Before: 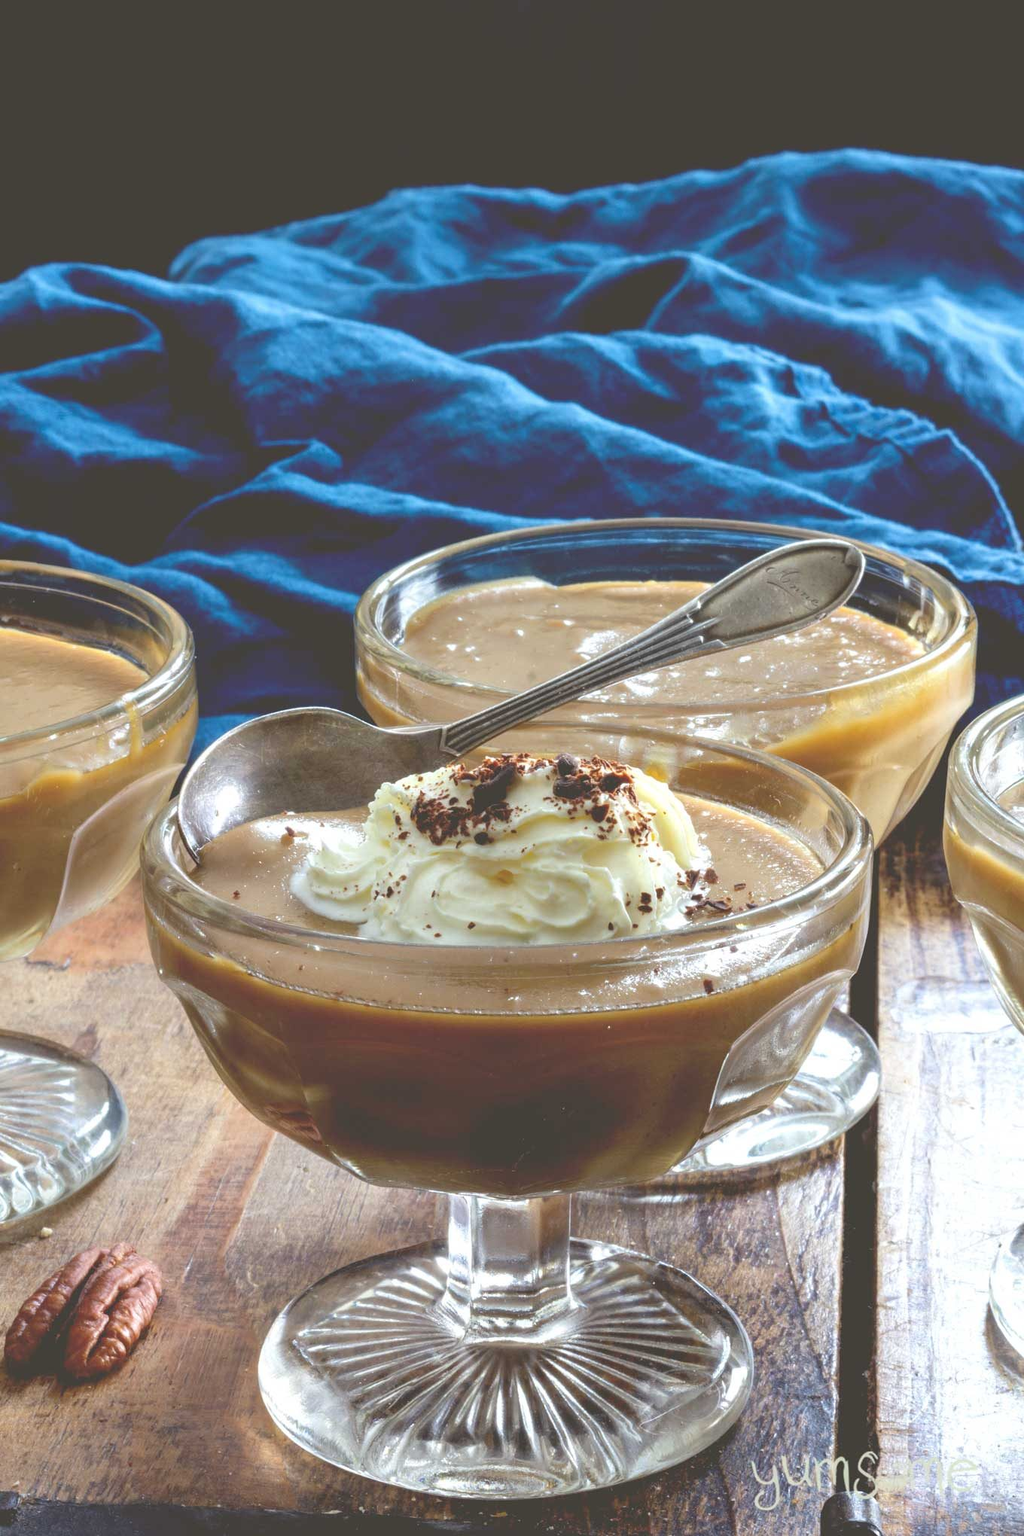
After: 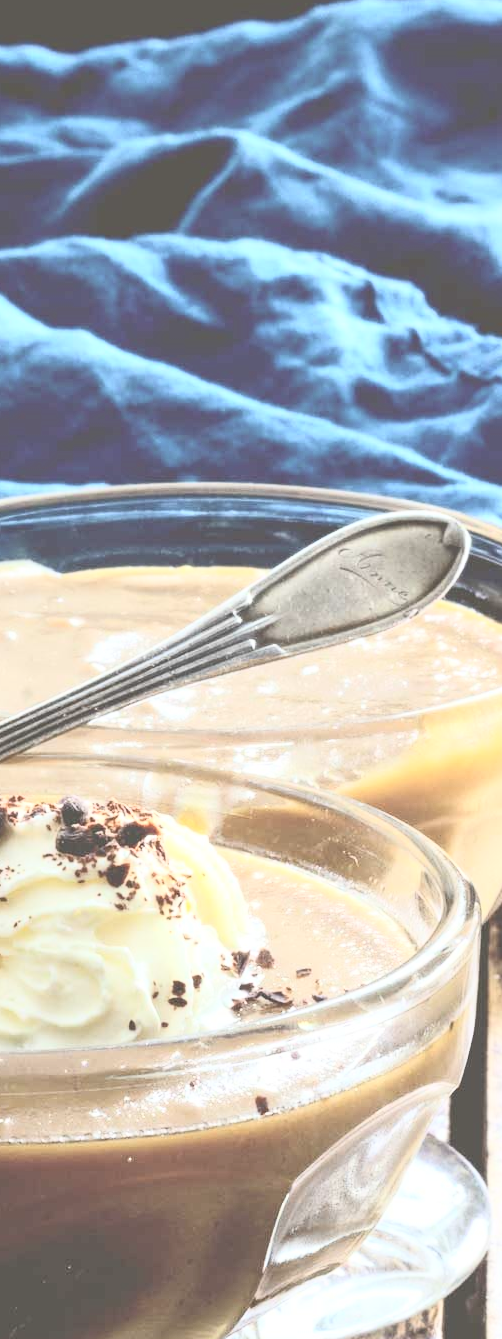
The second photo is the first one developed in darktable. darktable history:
crop and rotate: left 49.936%, top 10.094%, right 13.136%, bottom 24.256%
contrast brightness saturation: contrast 0.43, brightness 0.56, saturation -0.19
